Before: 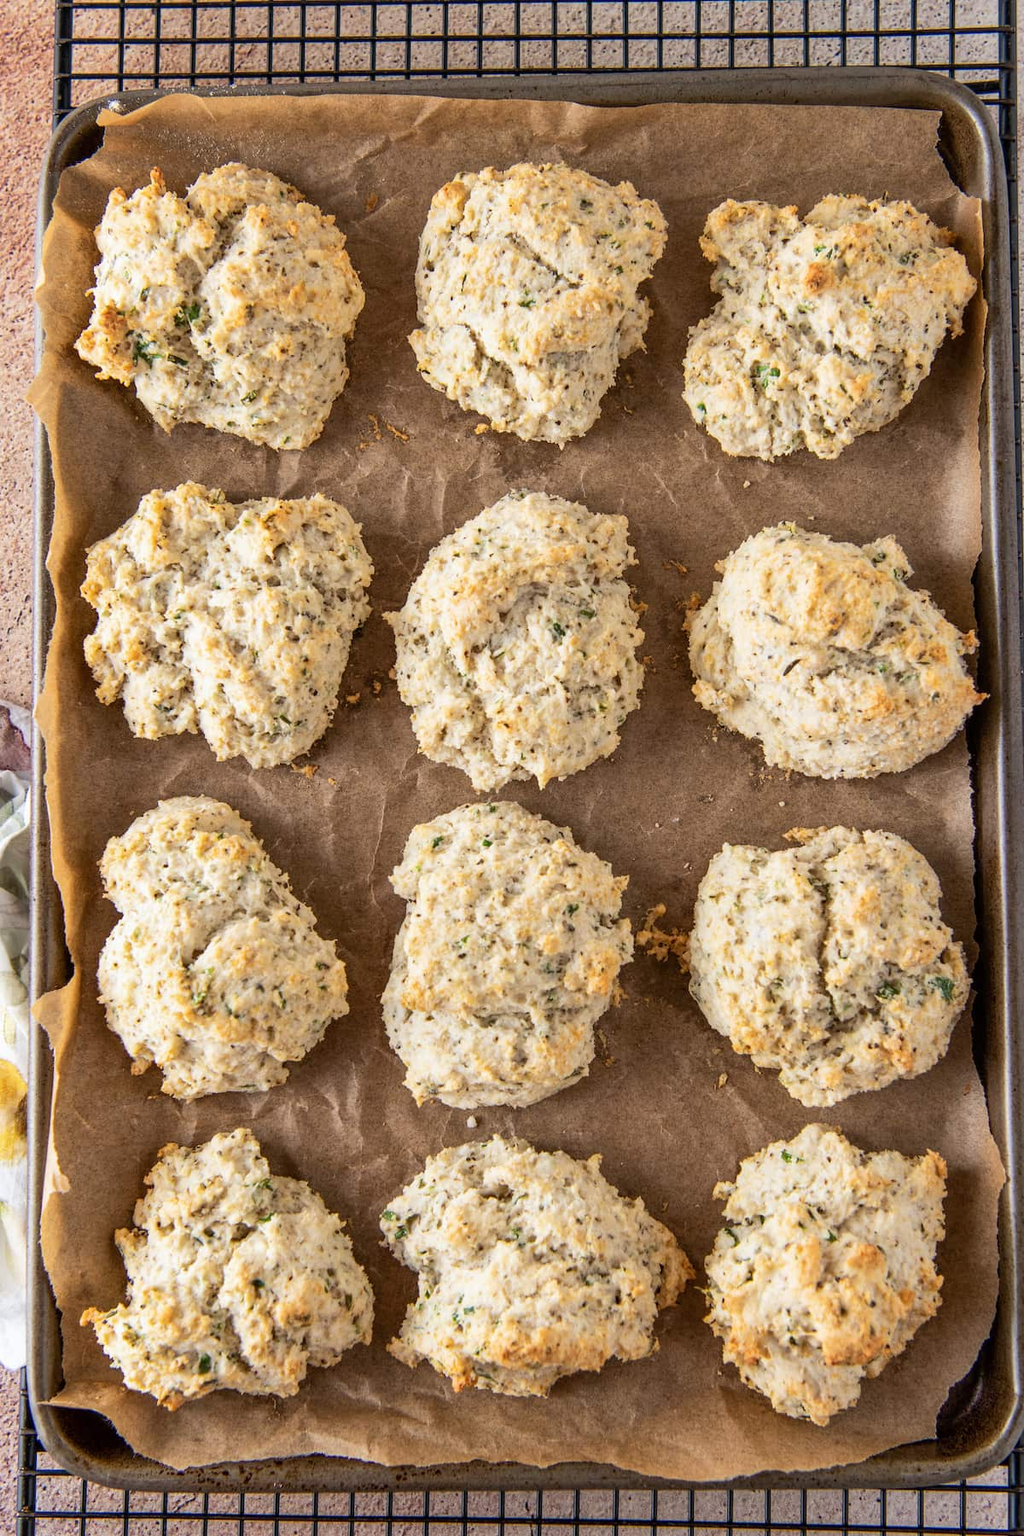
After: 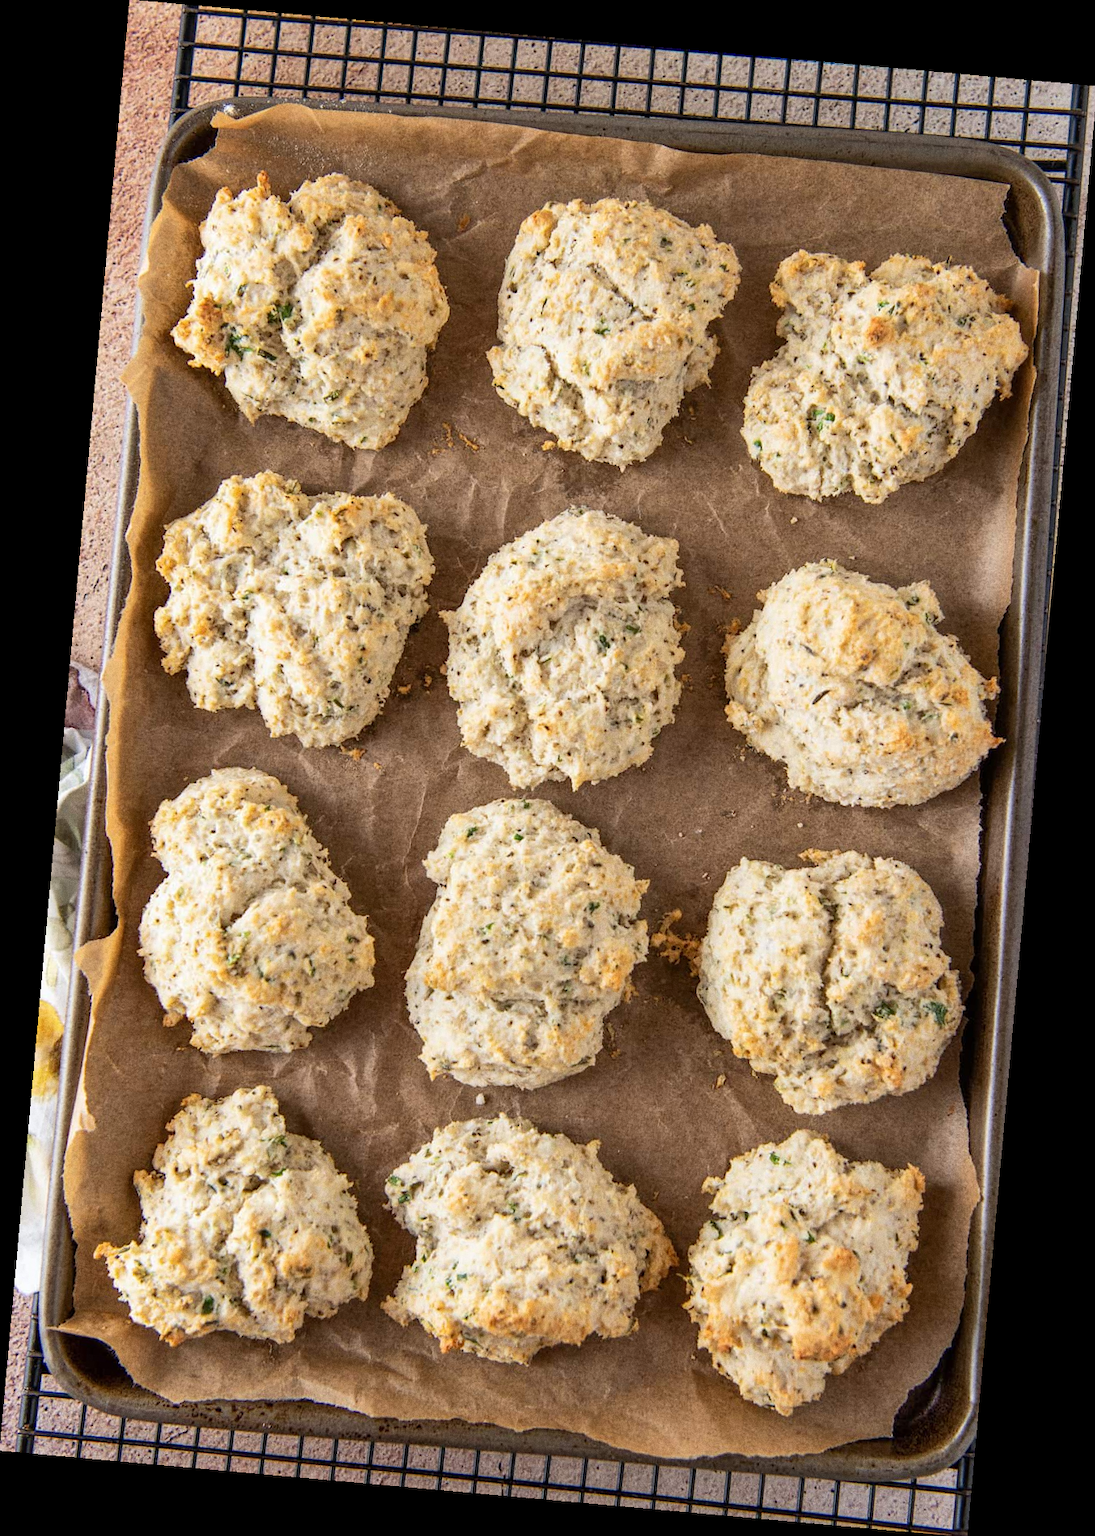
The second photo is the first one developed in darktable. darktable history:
grain: coarseness 0.47 ISO
rotate and perspective: rotation 5.12°, automatic cropping off
